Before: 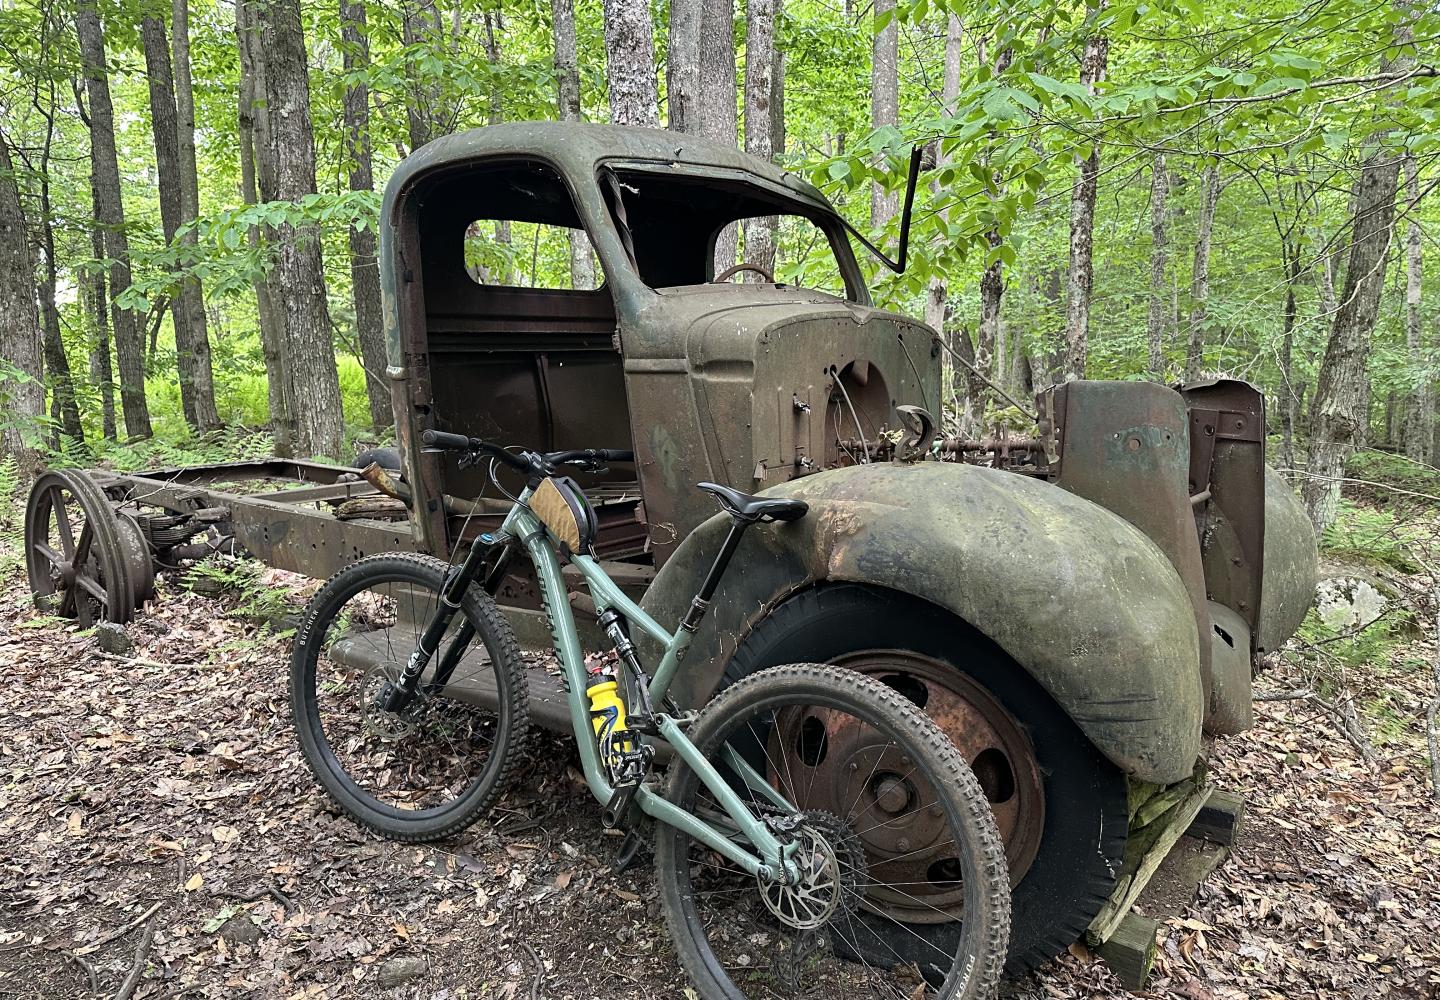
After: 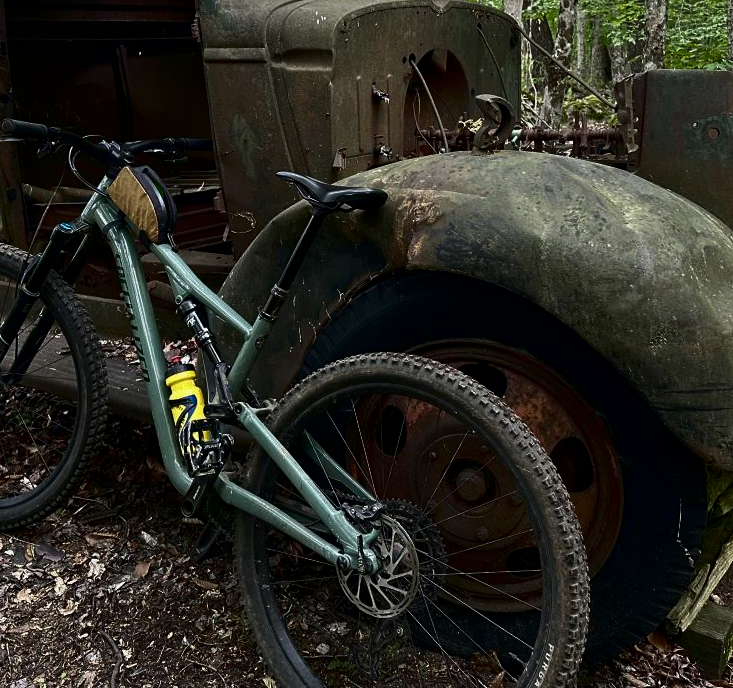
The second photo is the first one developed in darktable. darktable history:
crop and rotate: left 29.237%, top 31.152%, right 19.807%
contrast brightness saturation: brightness -0.52
